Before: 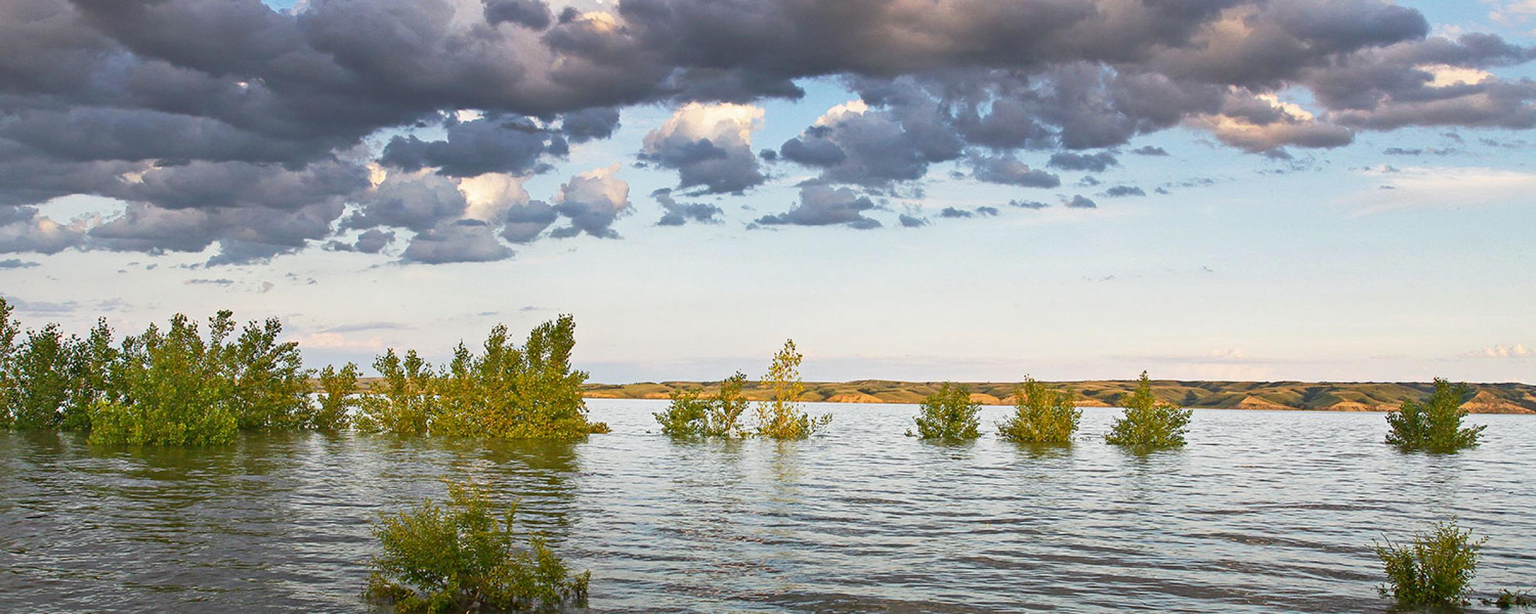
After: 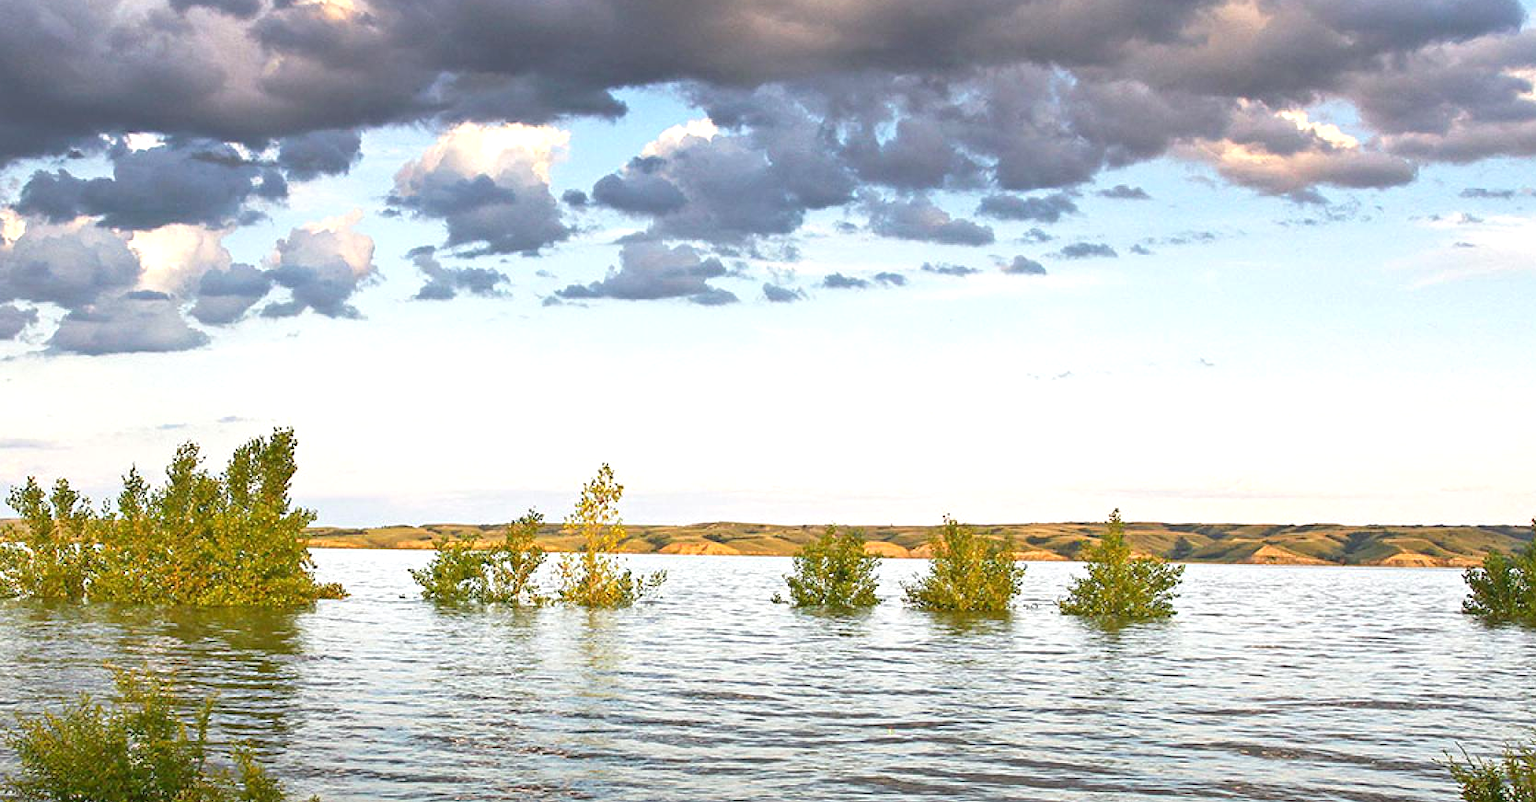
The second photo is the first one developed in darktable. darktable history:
exposure: exposure 0.485 EV, compensate highlight preservation false
crop and rotate: left 24.034%, top 2.838%, right 6.406%, bottom 6.299%
